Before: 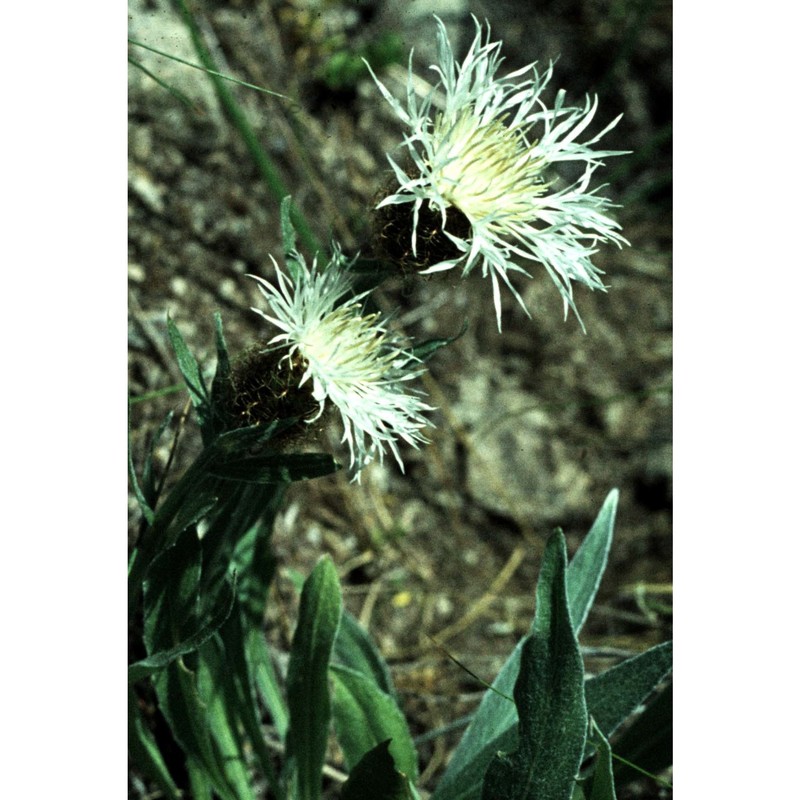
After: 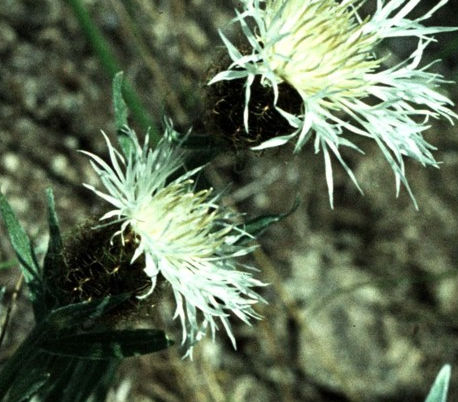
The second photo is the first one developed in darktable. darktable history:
crop: left 21.061%, top 15.505%, right 21.569%, bottom 34.19%
